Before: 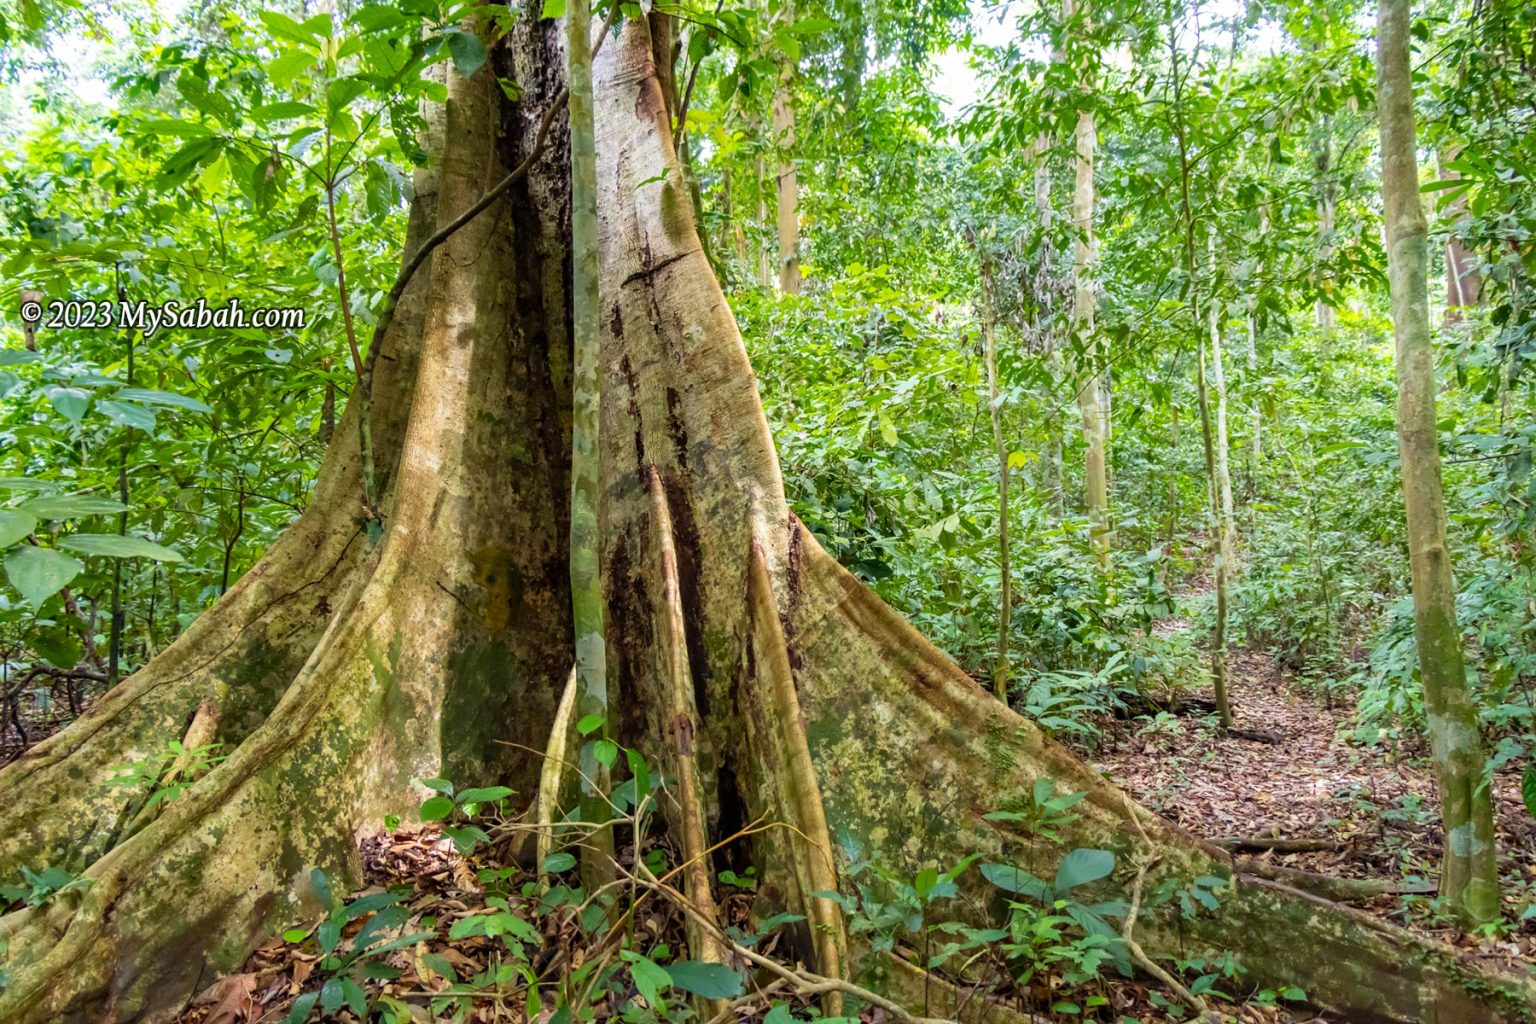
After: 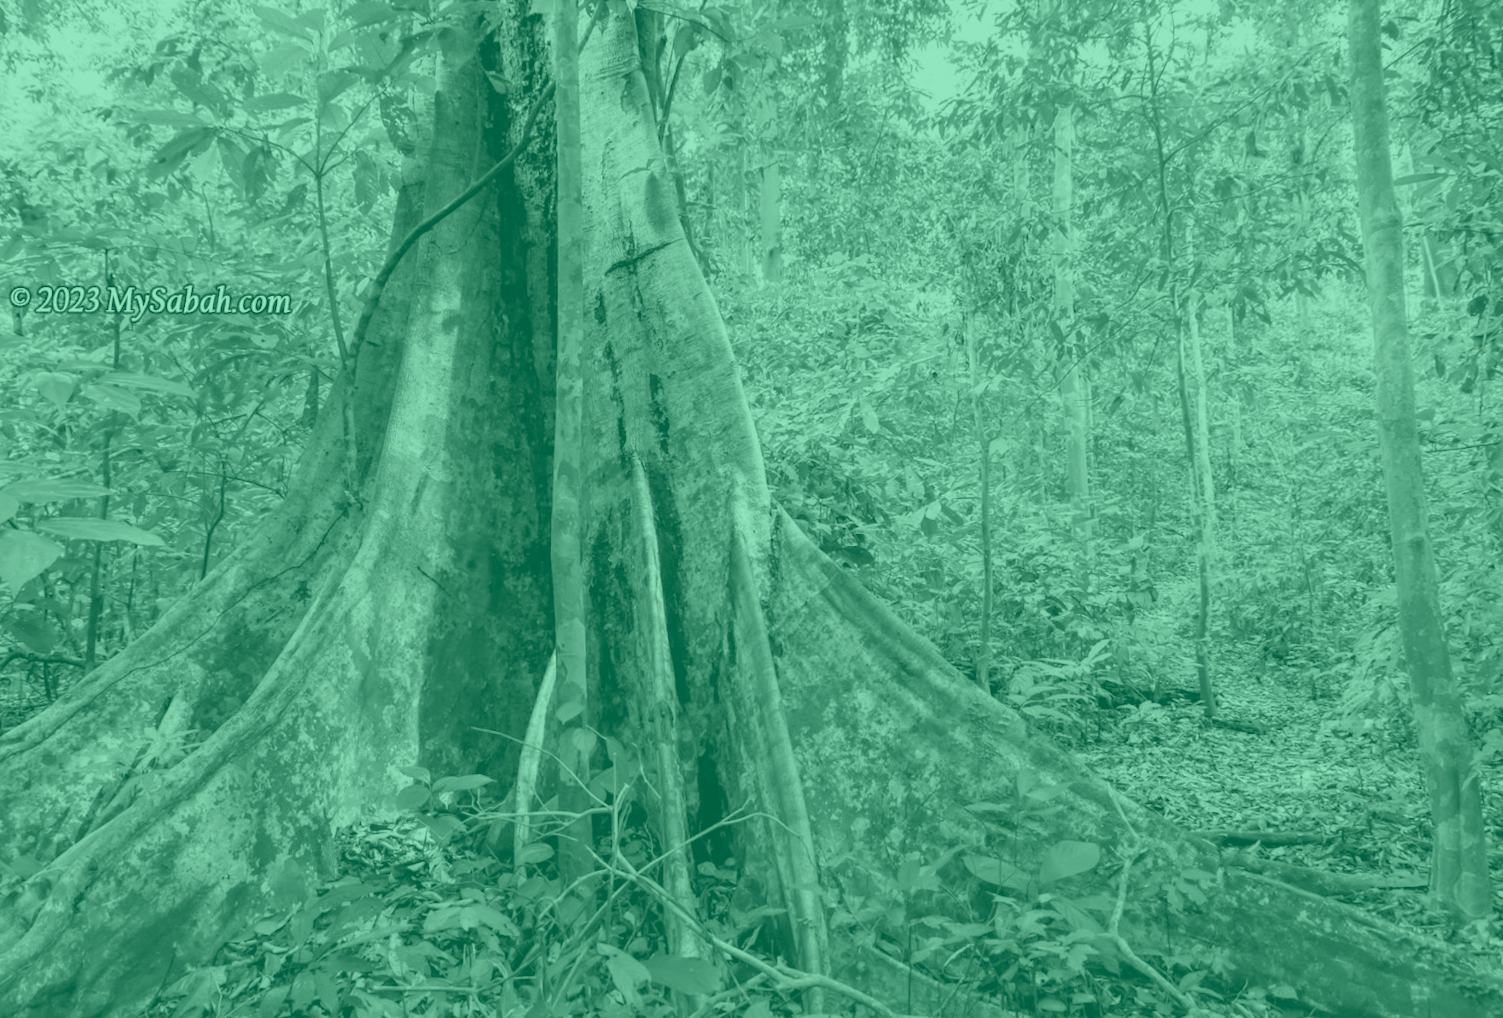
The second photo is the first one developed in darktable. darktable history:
colorize: hue 147.6°, saturation 65%, lightness 21.64%
rotate and perspective: rotation 0.226°, lens shift (vertical) -0.042, crop left 0.023, crop right 0.982, crop top 0.006, crop bottom 0.994
